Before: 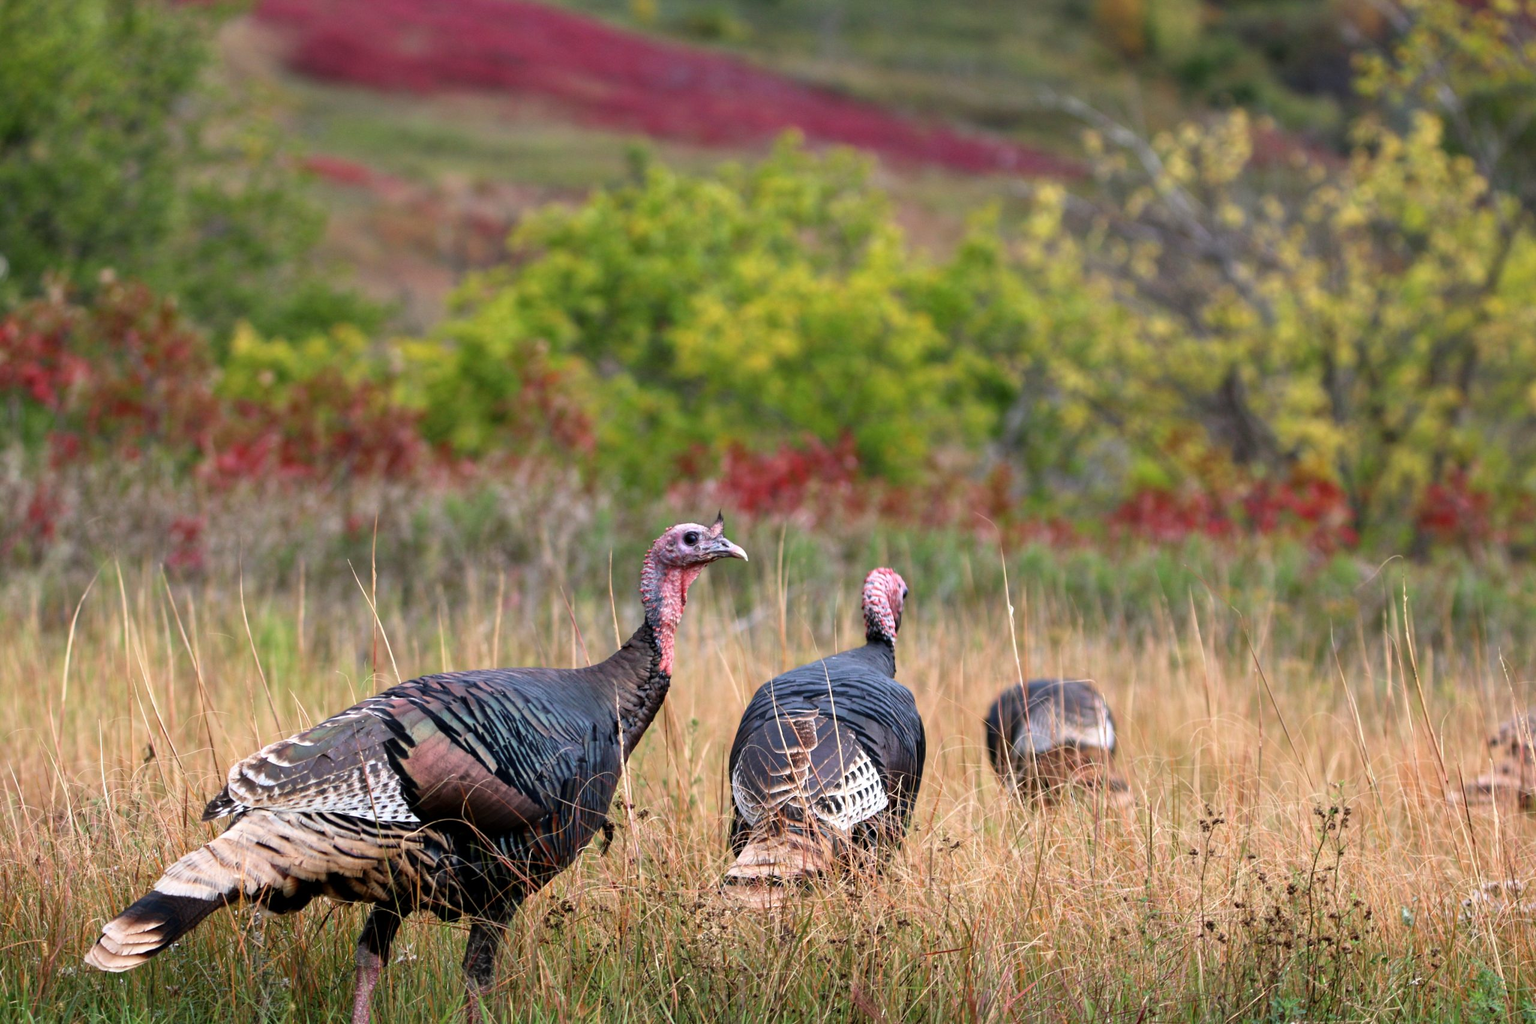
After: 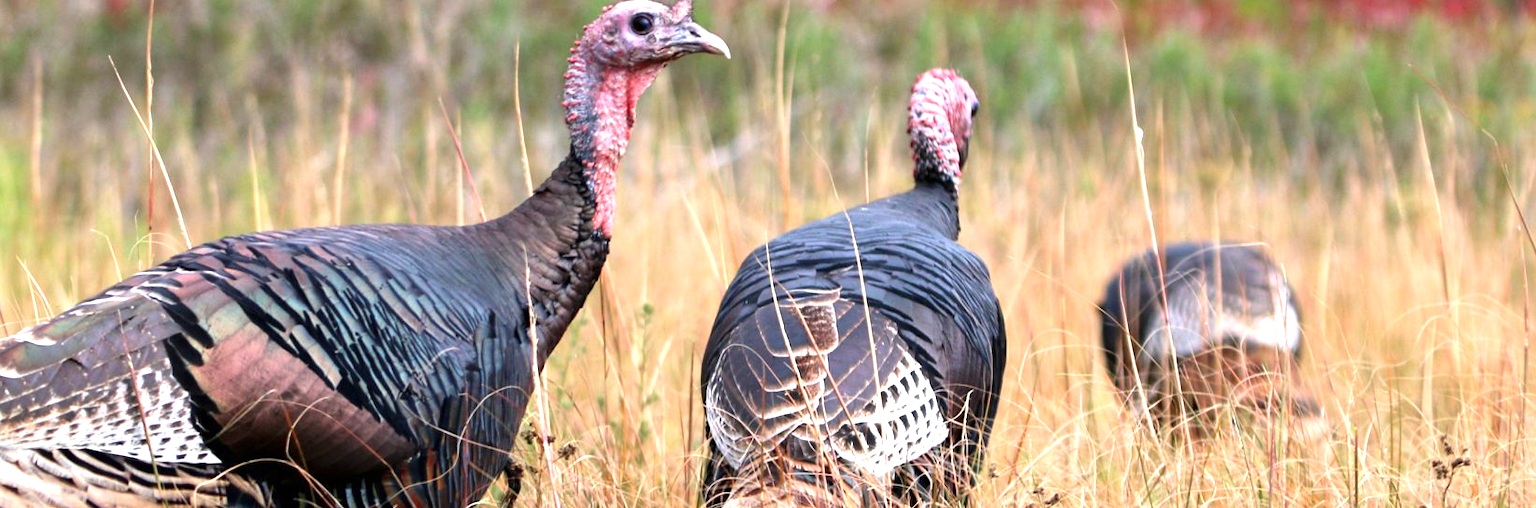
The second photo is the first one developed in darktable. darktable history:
exposure: black level correction 0, exposure 0.7 EV, compensate exposure bias true, compensate highlight preservation false
crop: left 18.091%, top 51.13%, right 17.525%, bottom 16.85%
